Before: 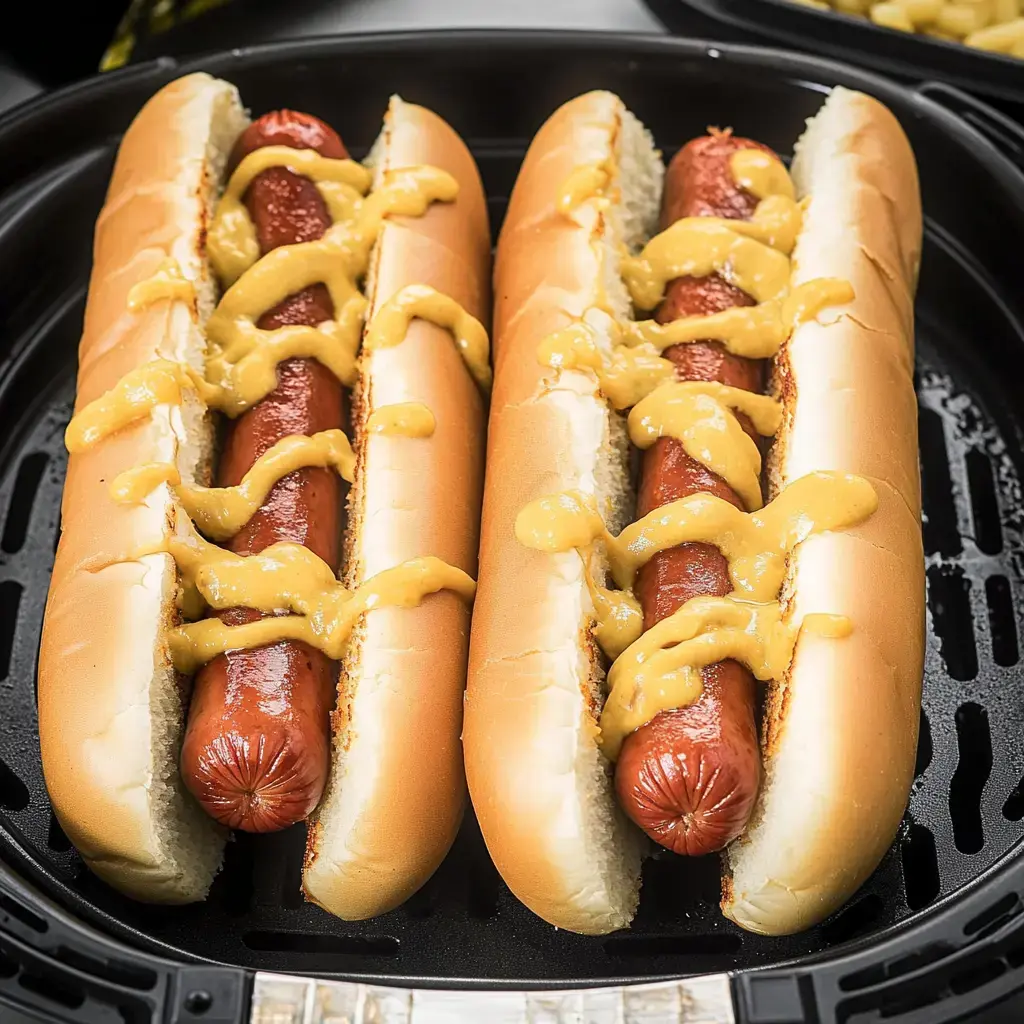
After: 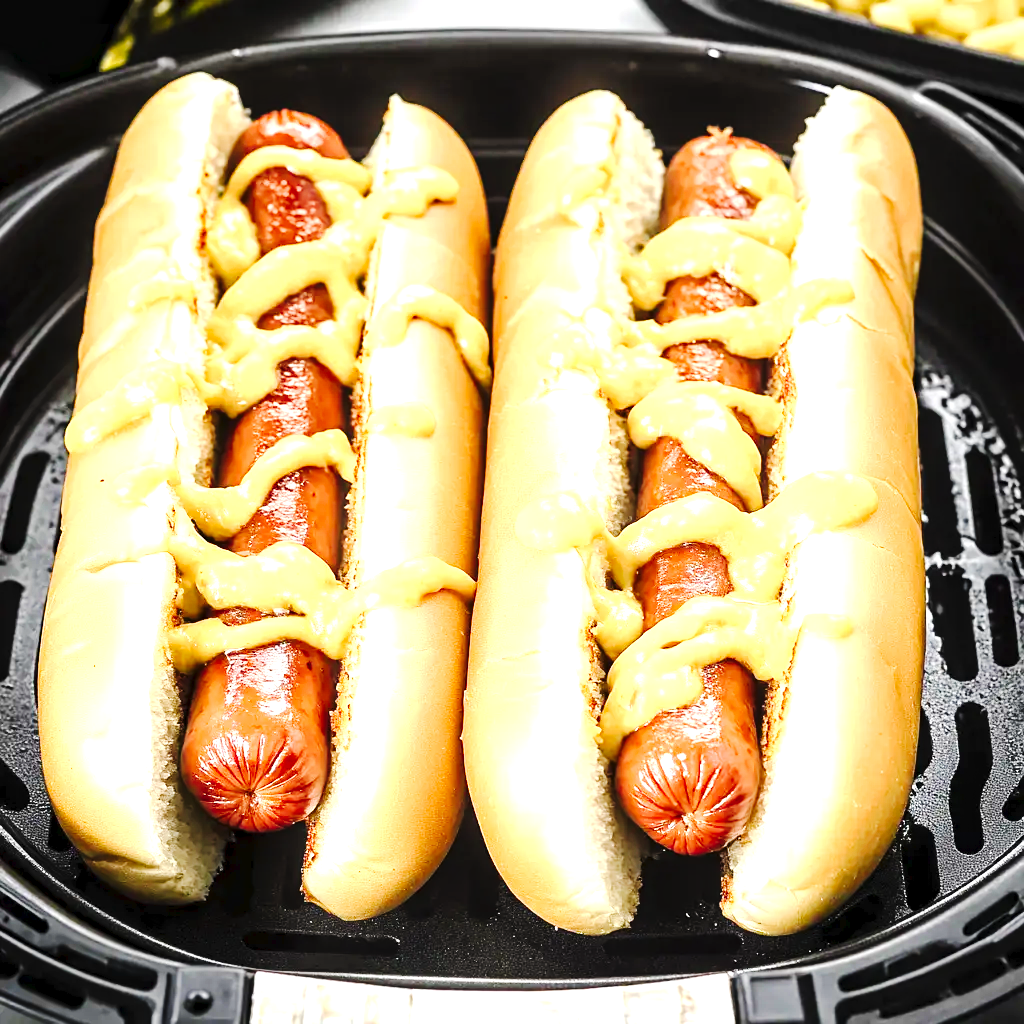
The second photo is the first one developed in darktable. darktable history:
exposure: black level correction 0, exposure 1.199 EV, compensate exposure bias true, compensate highlight preservation false
contrast equalizer: octaves 7, y [[0.5, 0.5, 0.544, 0.569, 0.5, 0.5], [0.5 ×6], [0.5 ×6], [0 ×6], [0 ×6]]
tone curve: curves: ch0 [(0, 0) (0.003, 0.018) (0.011, 0.021) (0.025, 0.028) (0.044, 0.039) (0.069, 0.05) (0.1, 0.06) (0.136, 0.081) (0.177, 0.117) (0.224, 0.161) (0.277, 0.226) (0.335, 0.315) (0.399, 0.421) (0.468, 0.53) (0.543, 0.627) (0.623, 0.726) (0.709, 0.789) (0.801, 0.859) (0.898, 0.924) (1, 1)], preserve colors none
